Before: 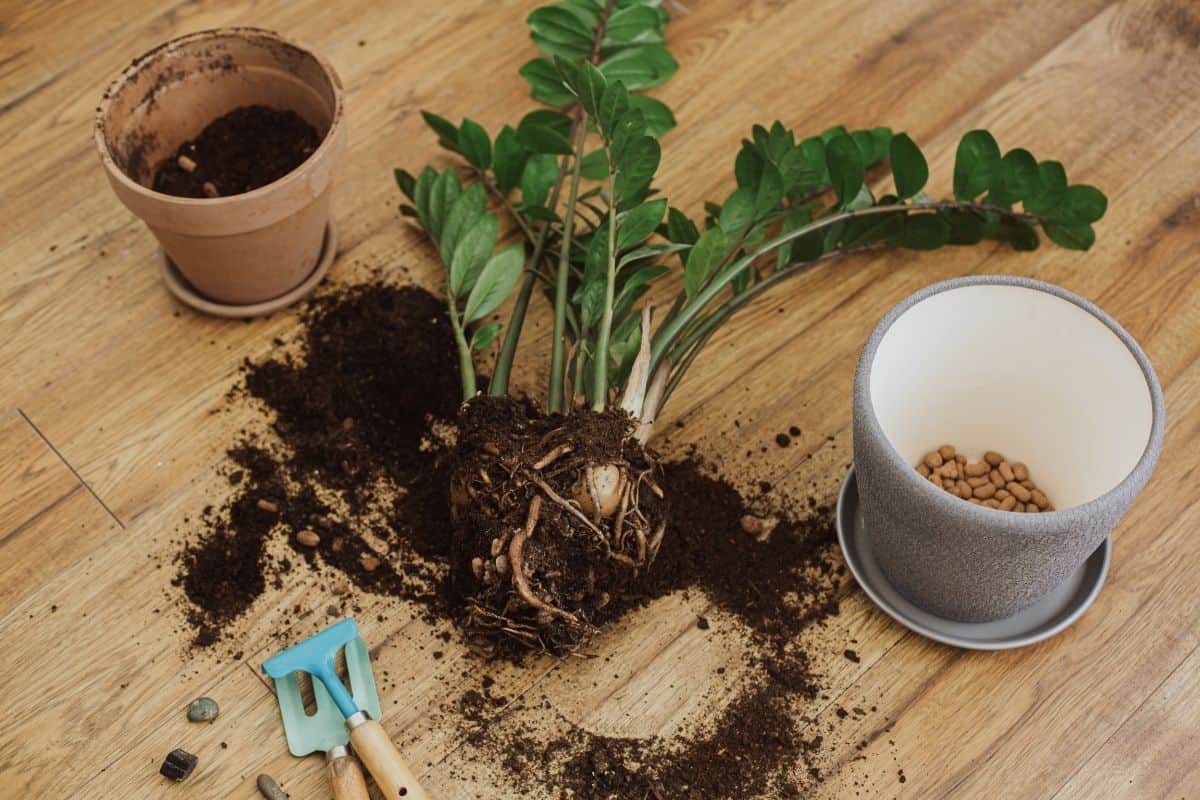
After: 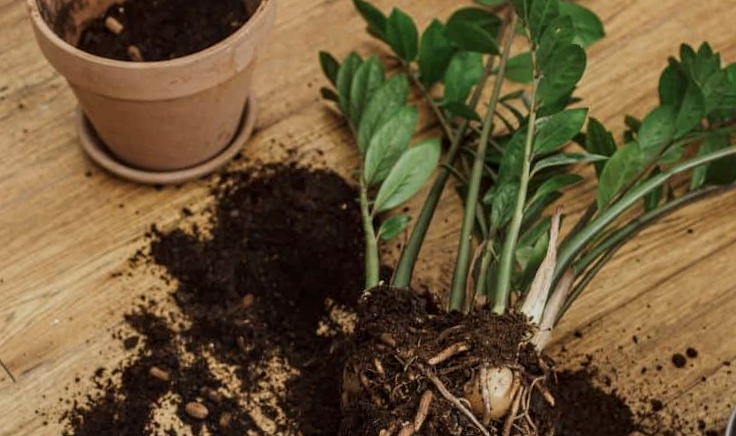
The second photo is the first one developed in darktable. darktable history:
crop and rotate: angle -5.78°, left 2.19%, top 6.853%, right 27.422%, bottom 30.681%
local contrast: on, module defaults
